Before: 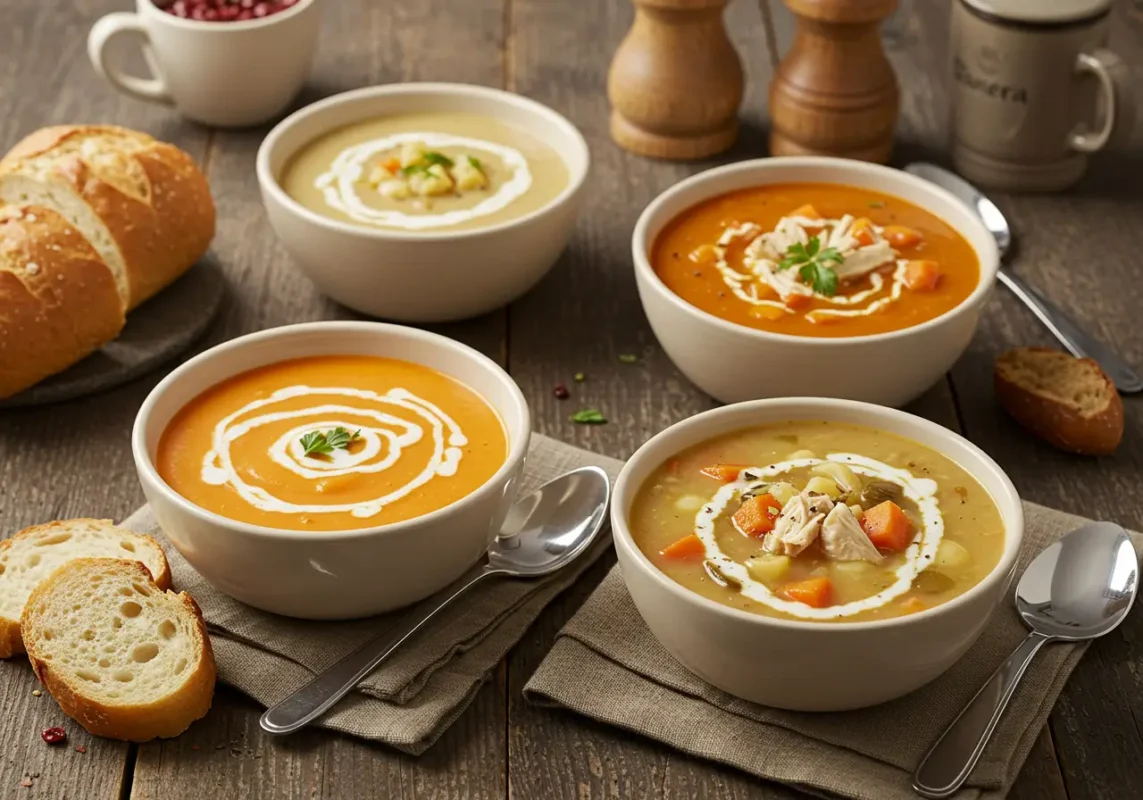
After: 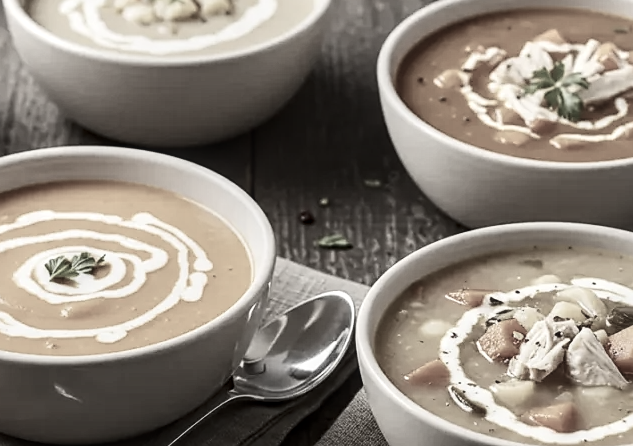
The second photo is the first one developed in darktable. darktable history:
contrast brightness saturation: contrast 0.271
base curve: preserve colors none
sharpen: radius 1.474, amount 0.408, threshold 1.276
crop and rotate: left 22.312%, top 21.938%, right 22.288%, bottom 22.255%
color balance rgb: perceptual saturation grading › global saturation 5.618%
color correction: highlights b* -0.016, saturation 0.214
local contrast: on, module defaults
